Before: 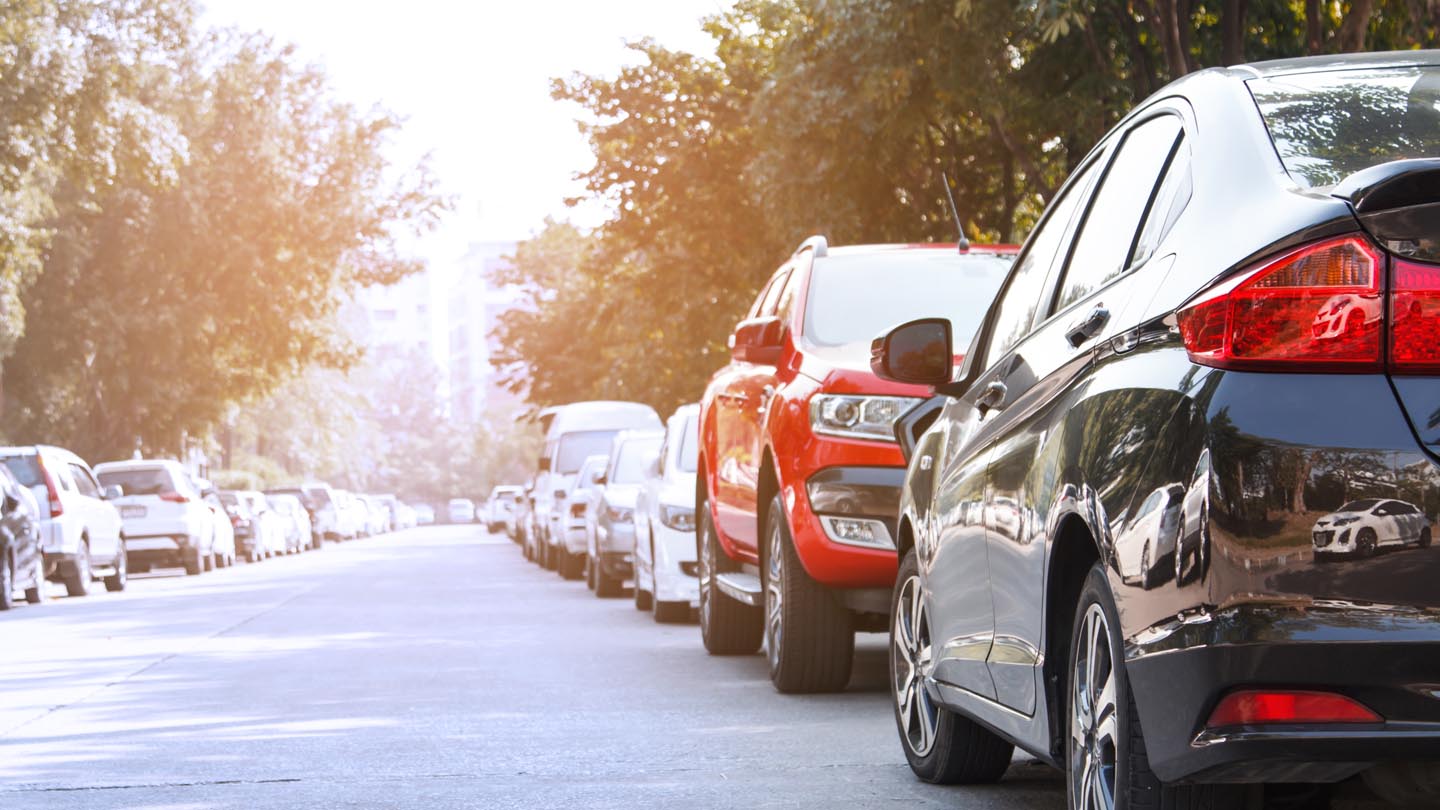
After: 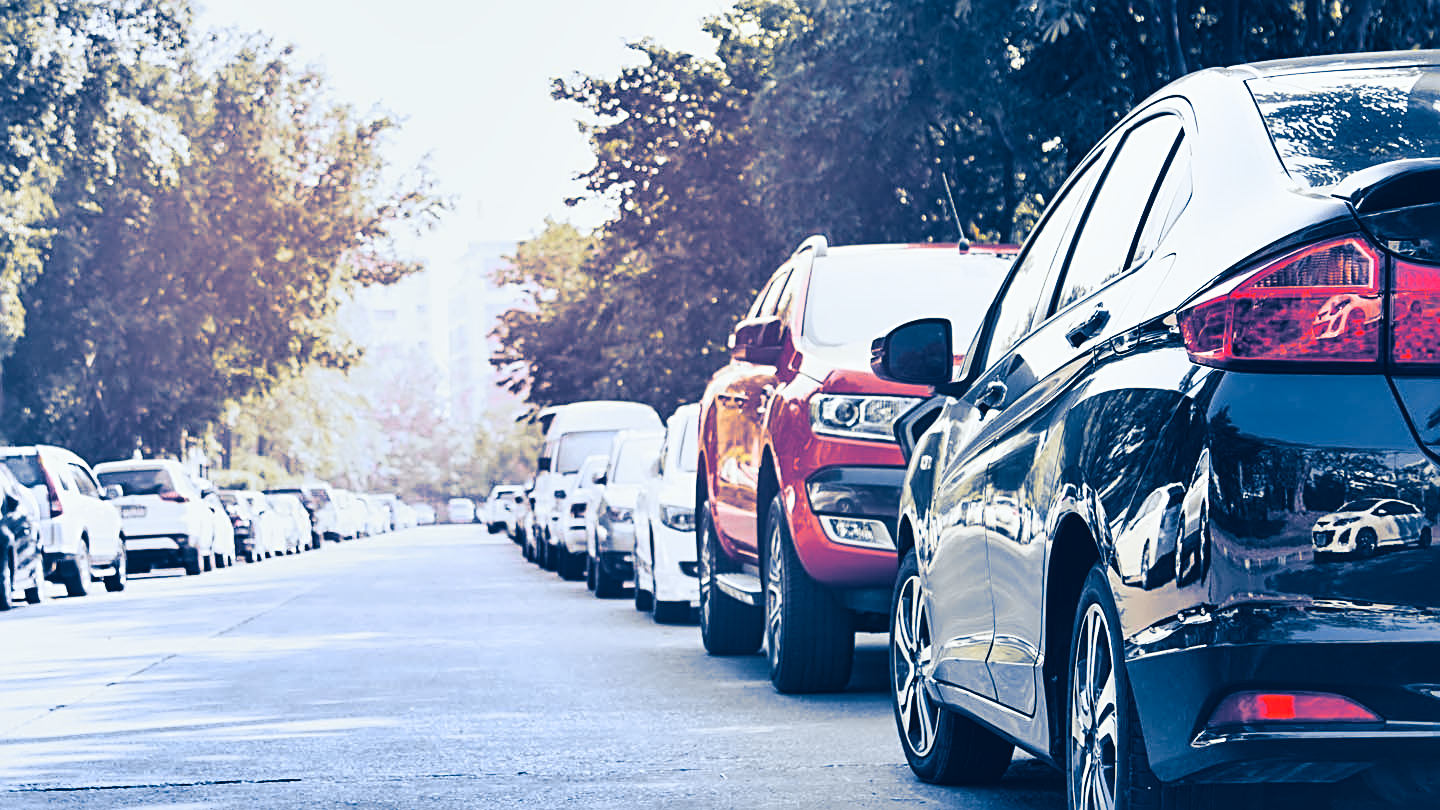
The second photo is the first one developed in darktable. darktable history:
tone curve: curves: ch0 [(0, 0.074) (0.129, 0.136) (0.285, 0.301) (0.689, 0.764) (0.854, 0.926) (0.987, 0.977)]; ch1 [(0, 0) (0.337, 0.249) (0.434, 0.437) (0.485, 0.491) (0.515, 0.495) (0.566, 0.57) (0.625, 0.625) (0.764, 0.806) (1, 1)]; ch2 [(0, 0) (0.314, 0.301) (0.401, 0.411) (0.505, 0.499) (0.54, 0.54) (0.608, 0.613) (0.706, 0.735) (1, 1)], color space Lab, independent channels, preserve colors none
sharpen: radius 2.531, amount 0.628
shadows and highlights: shadows 60, highlights -60.23, soften with gaussian
split-toning: shadows › hue 226.8°, shadows › saturation 1, highlights › saturation 0, balance -61.41
